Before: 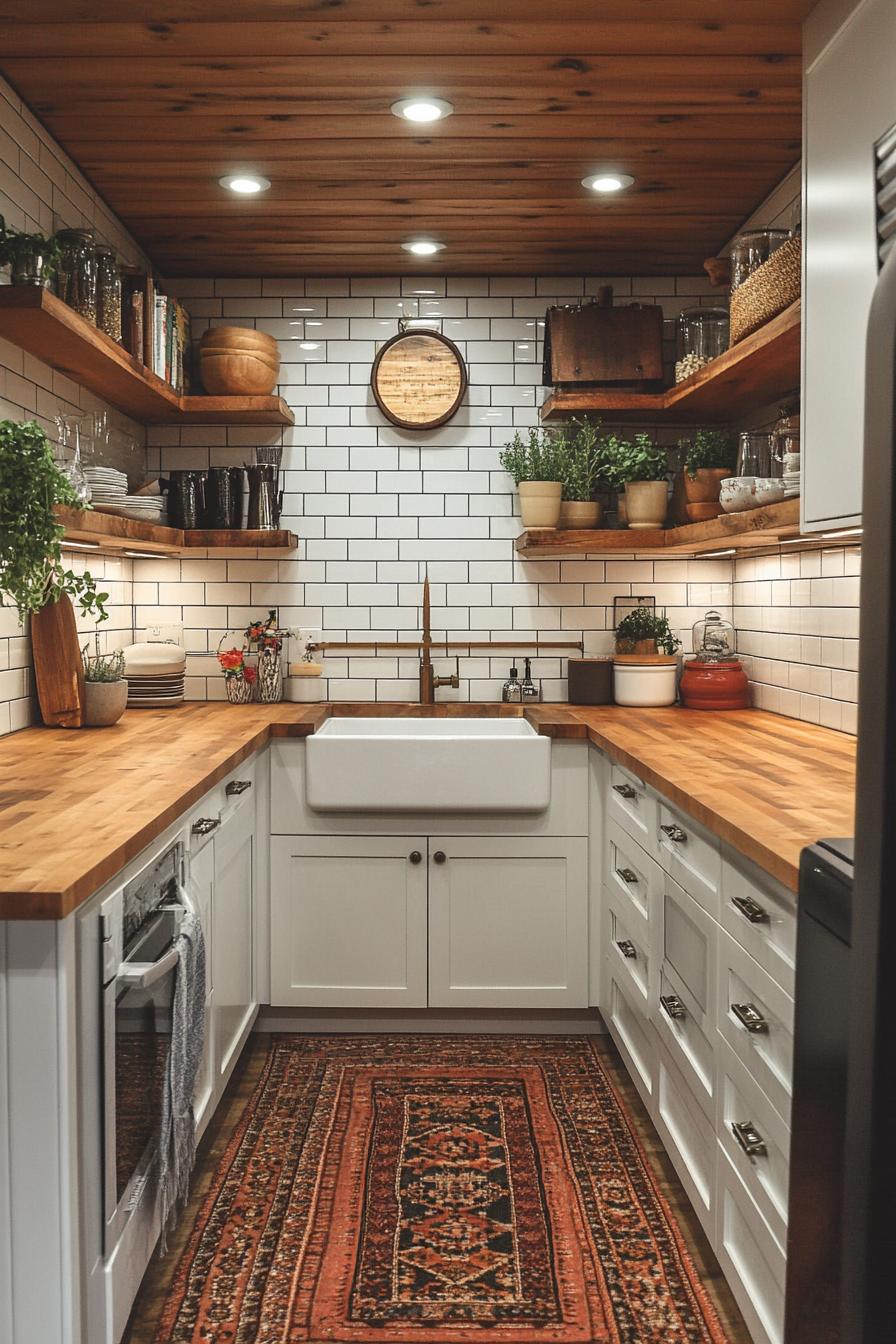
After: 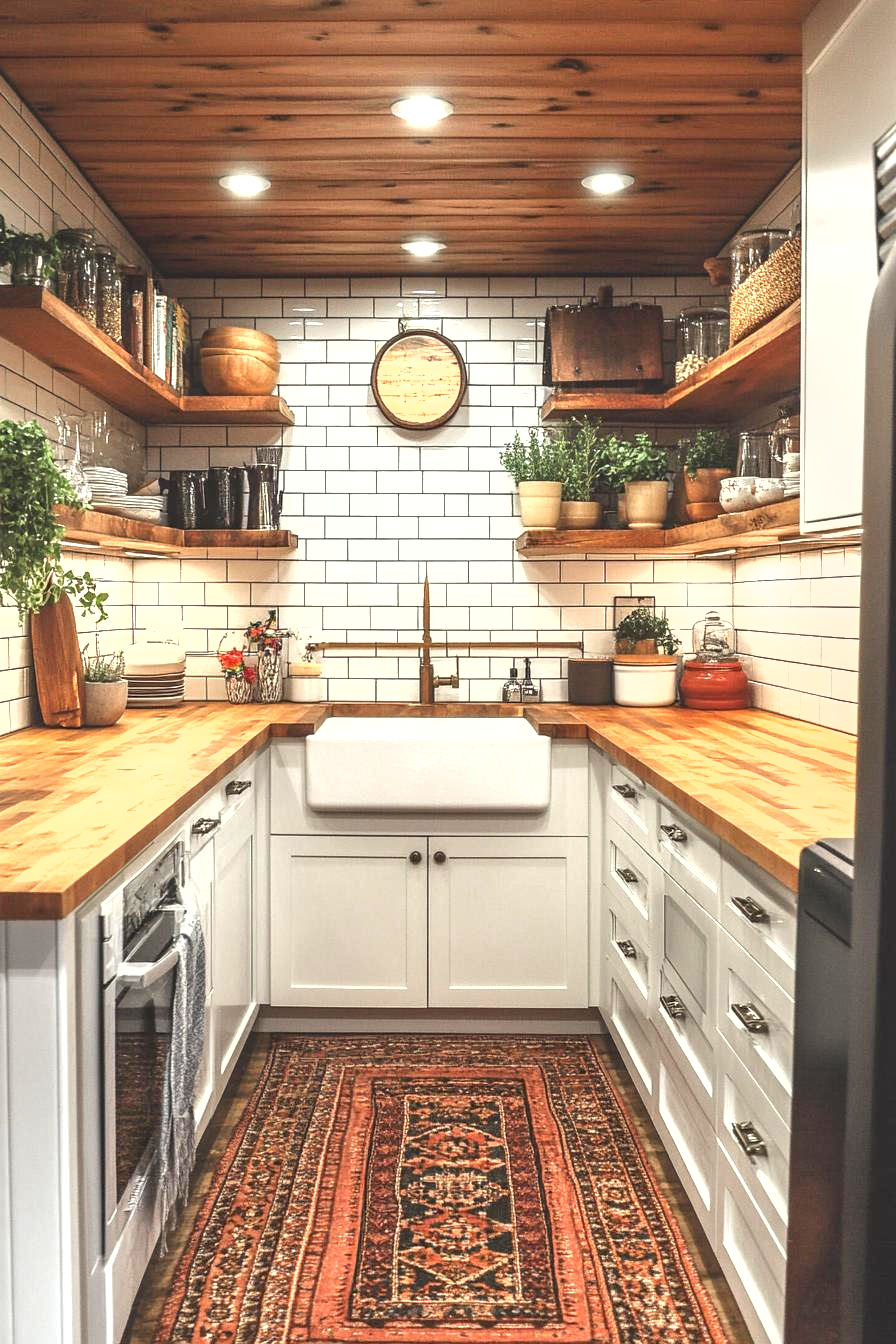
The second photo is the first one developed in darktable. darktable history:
exposure: black level correction 0.001, exposure 1.116 EV, compensate highlight preservation false
shadows and highlights: radius 125.46, shadows 21.19, highlights -21.19, low approximation 0.01
local contrast: on, module defaults
